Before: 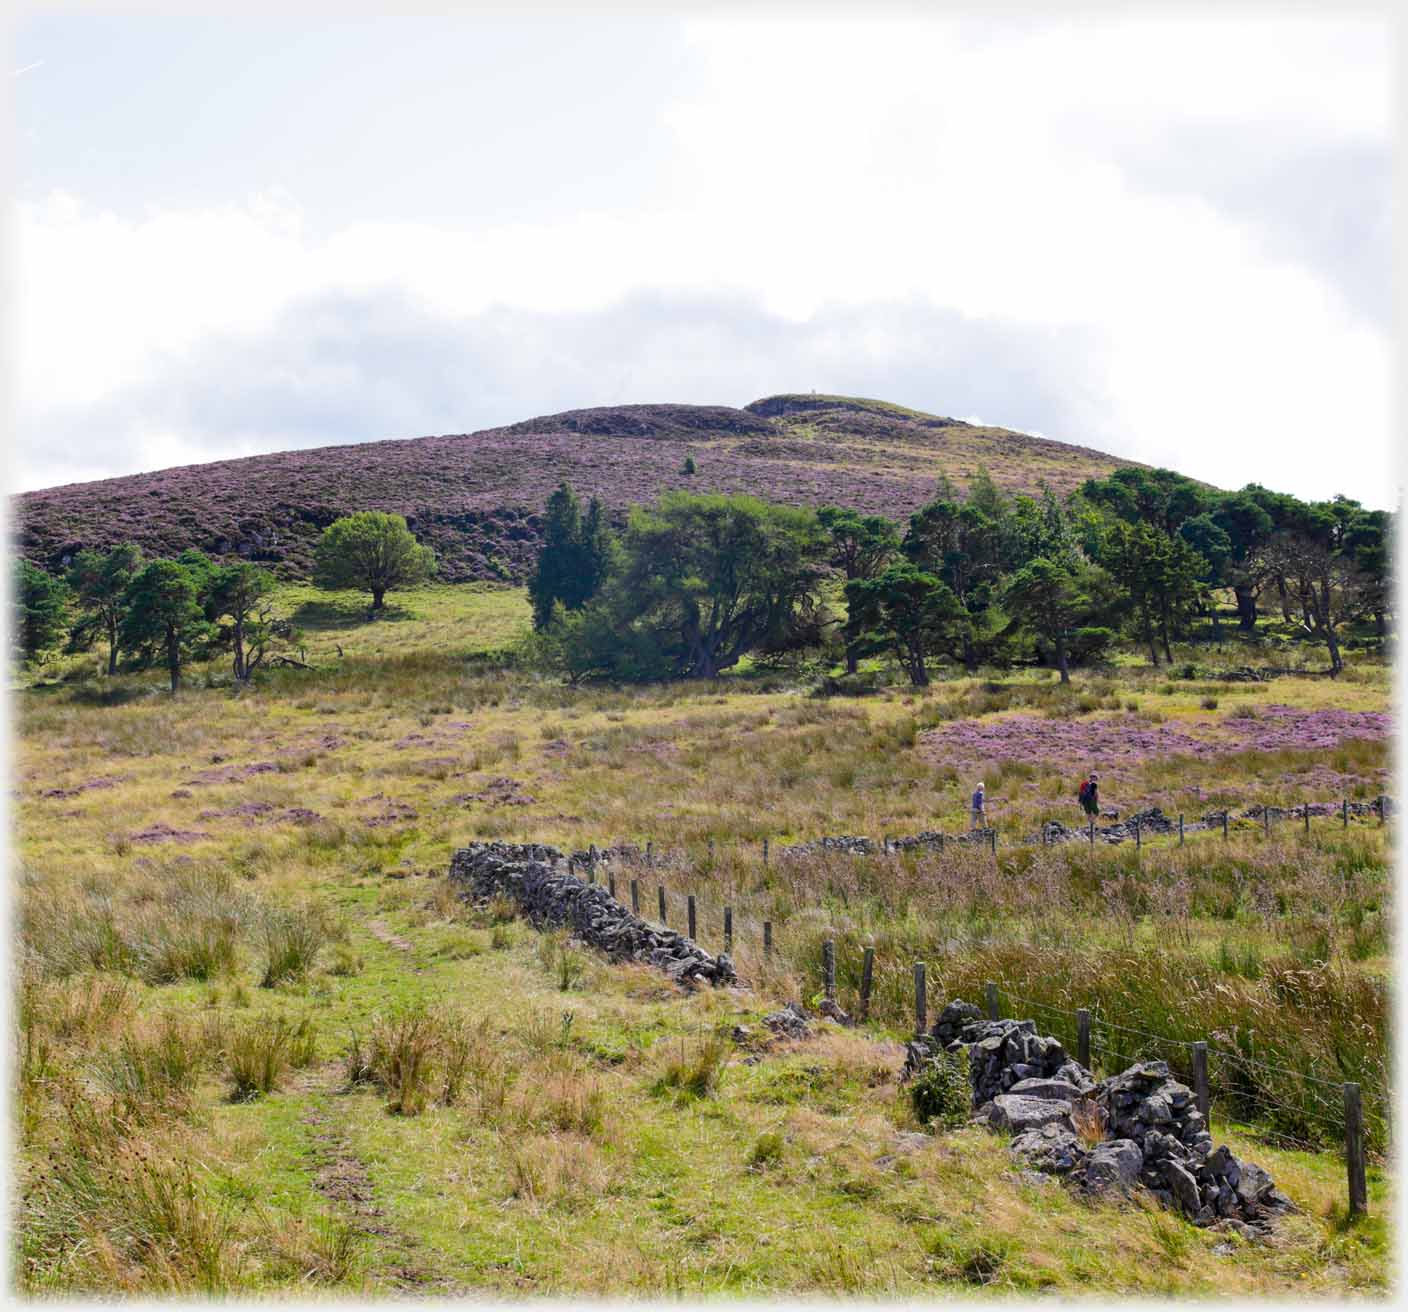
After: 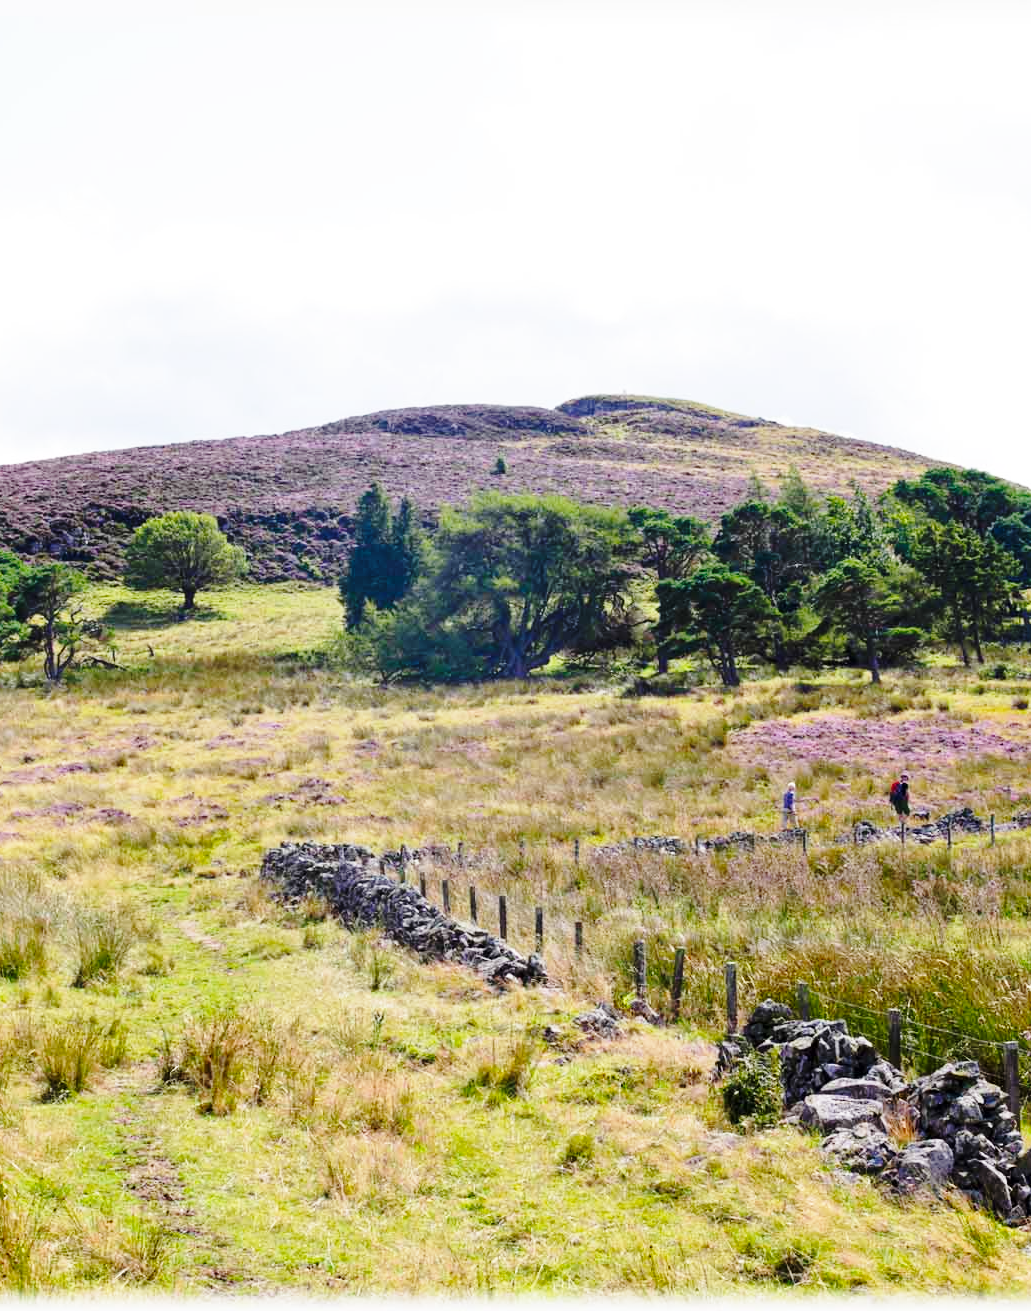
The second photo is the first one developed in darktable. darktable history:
crop: left 13.443%, right 13.31%
color balance: contrast -0.5%
base curve: curves: ch0 [(0, 0) (0.028, 0.03) (0.121, 0.232) (0.46, 0.748) (0.859, 0.968) (1, 1)], preserve colors none
